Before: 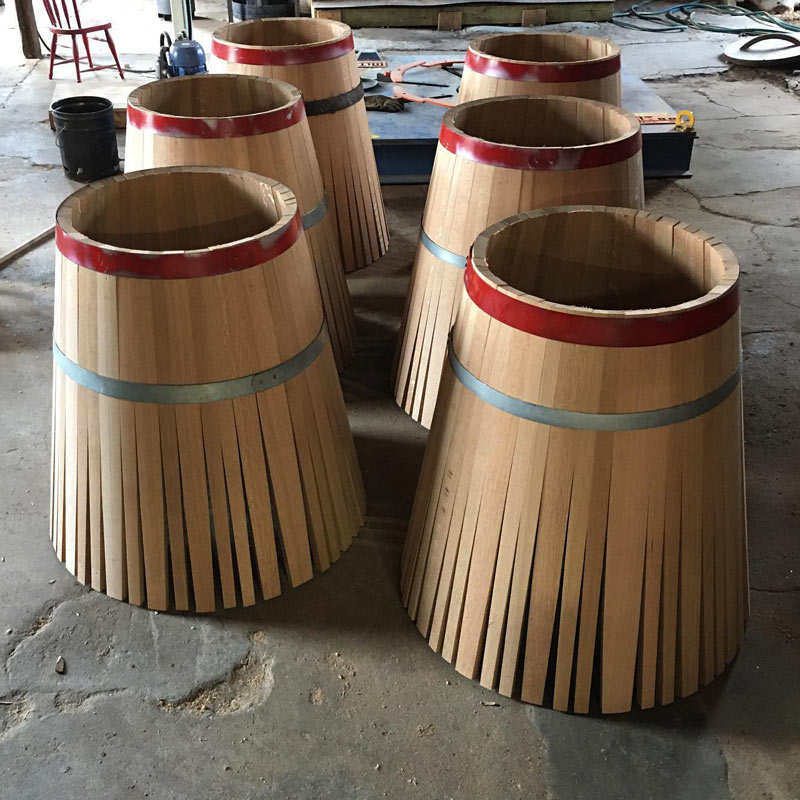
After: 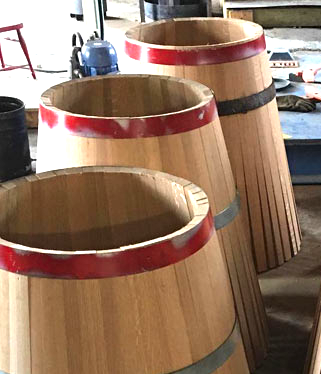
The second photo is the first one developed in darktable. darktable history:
contrast brightness saturation: contrast 0.043, saturation 0.072
exposure: black level correction 0, exposure 0.952 EV, compensate highlight preservation false
crop and rotate: left 11.112%, top 0.113%, right 48.665%, bottom 53.086%
